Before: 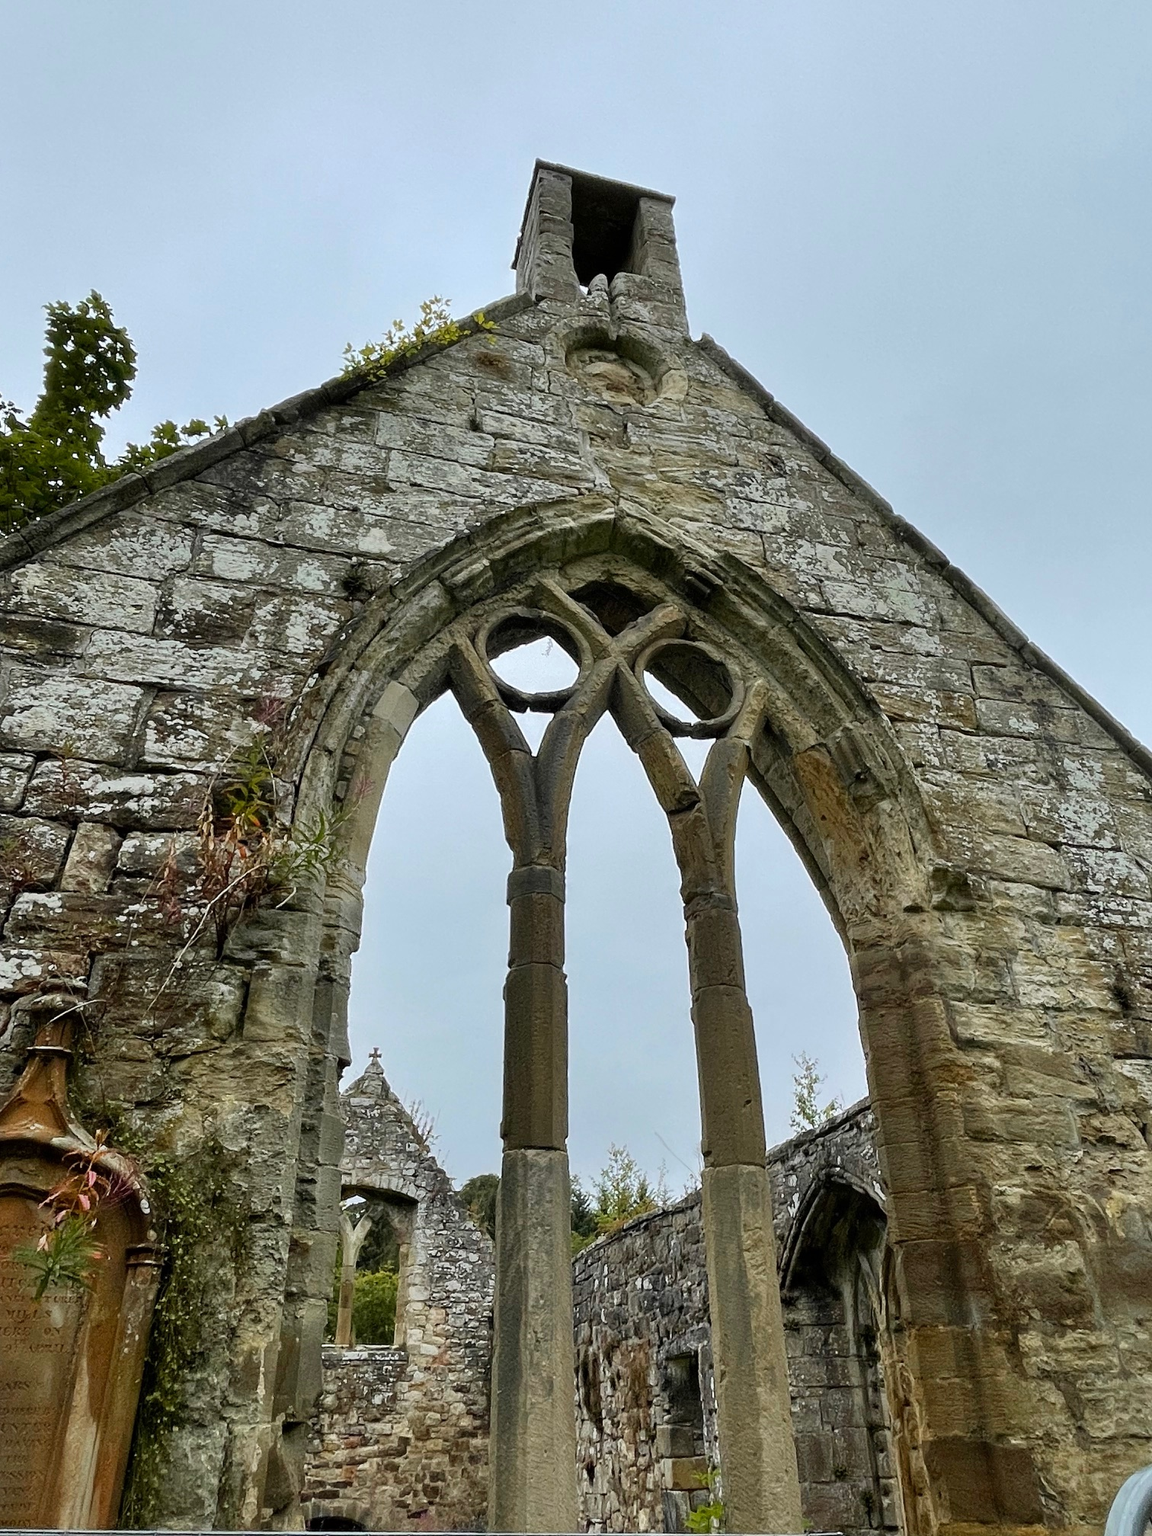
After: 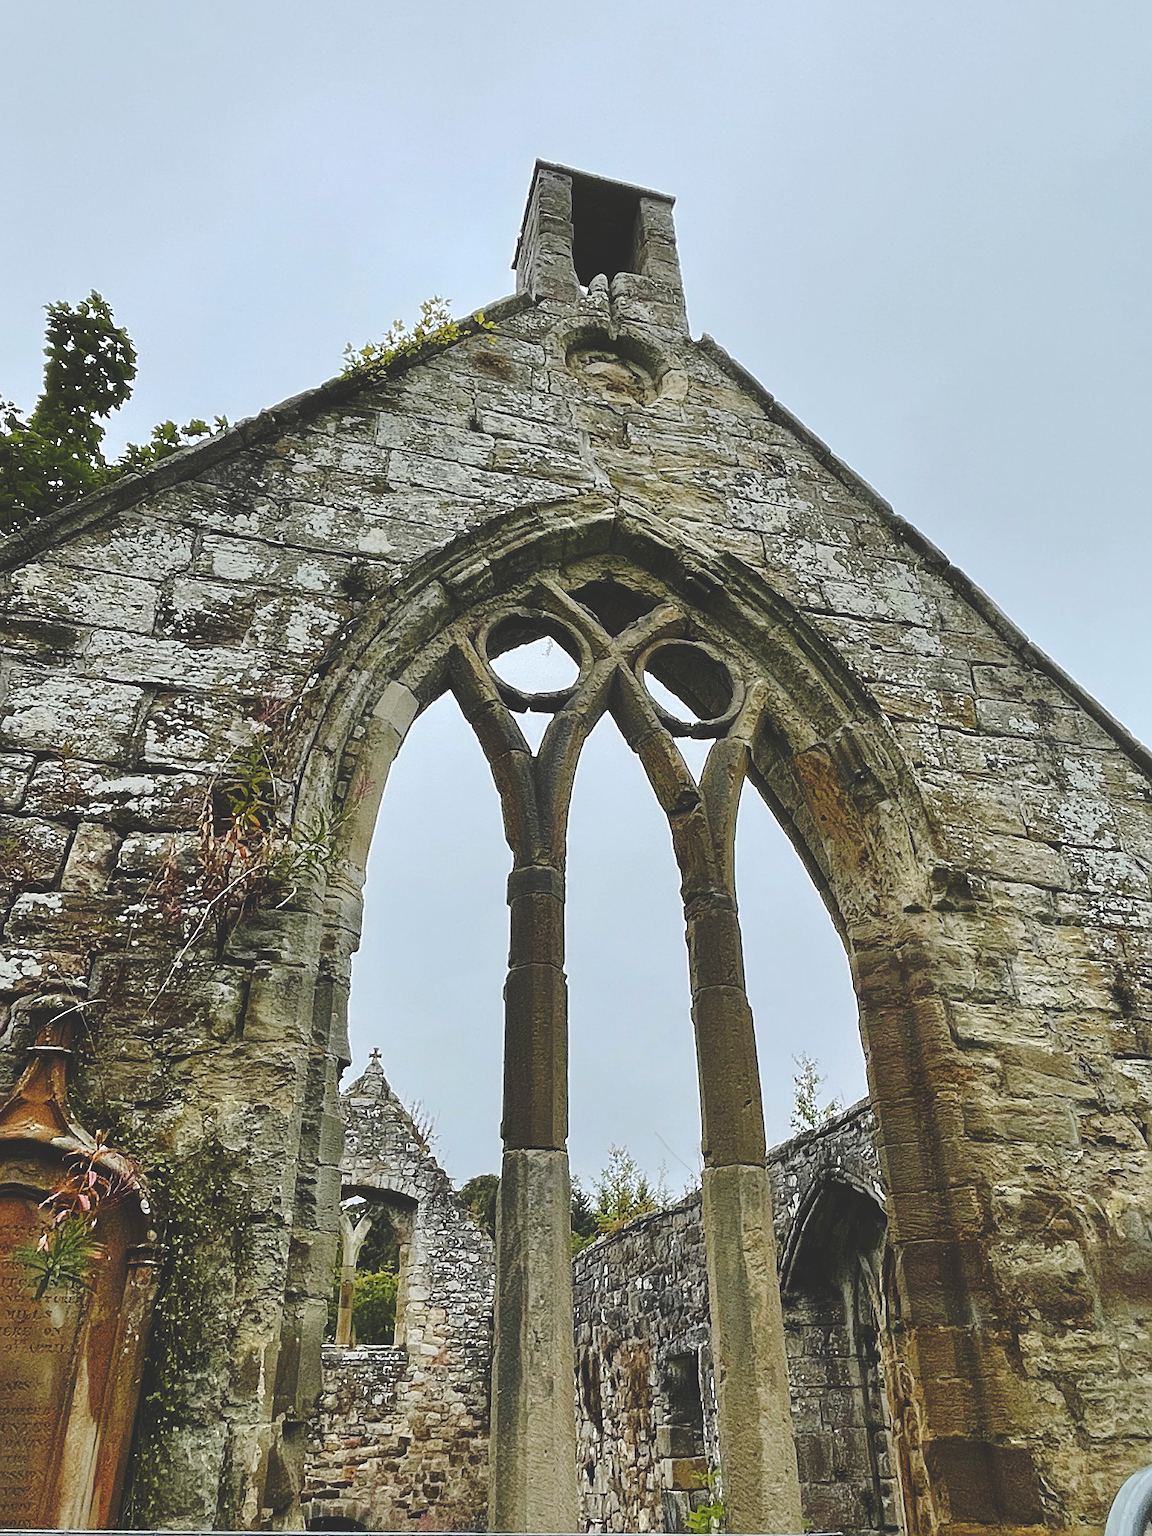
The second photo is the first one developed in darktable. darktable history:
base curve: curves: ch0 [(0, 0.024) (0.055, 0.065) (0.121, 0.166) (0.236, 0.319) (0.693, 0.726) (1, 1)], preserve colors none
sharpen: on, module defaults
